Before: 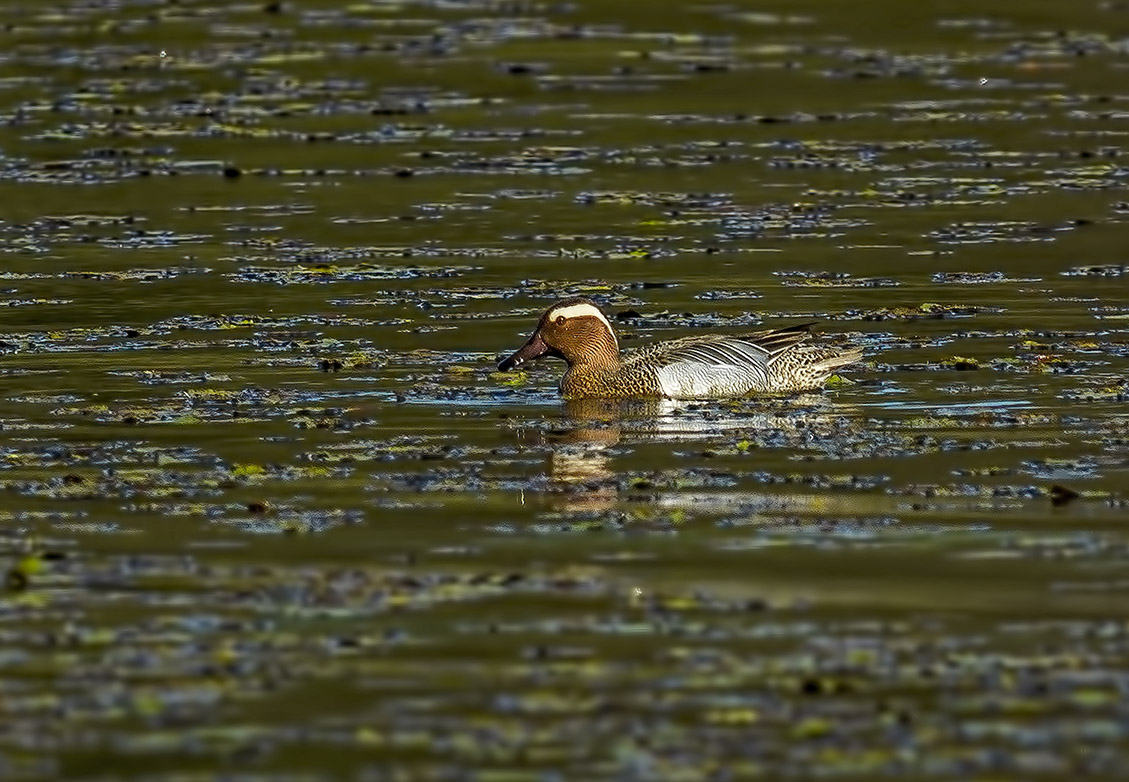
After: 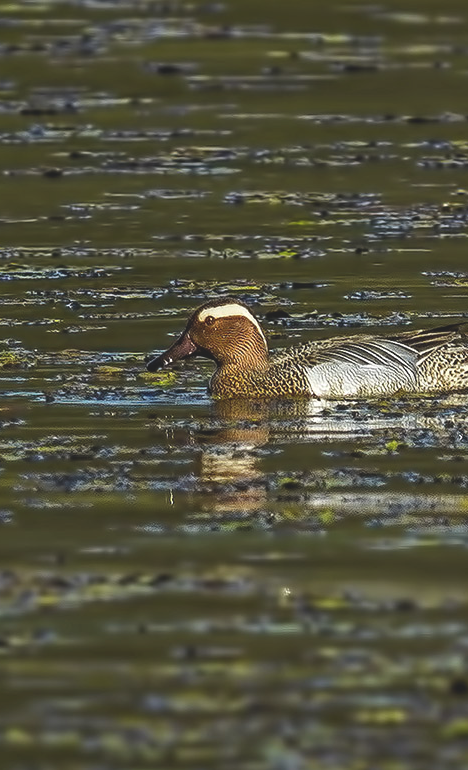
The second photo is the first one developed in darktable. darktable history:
crop: left 31.158%, right 27.179%
exposure: black level correction -0.016, compensate highlight preservation false
